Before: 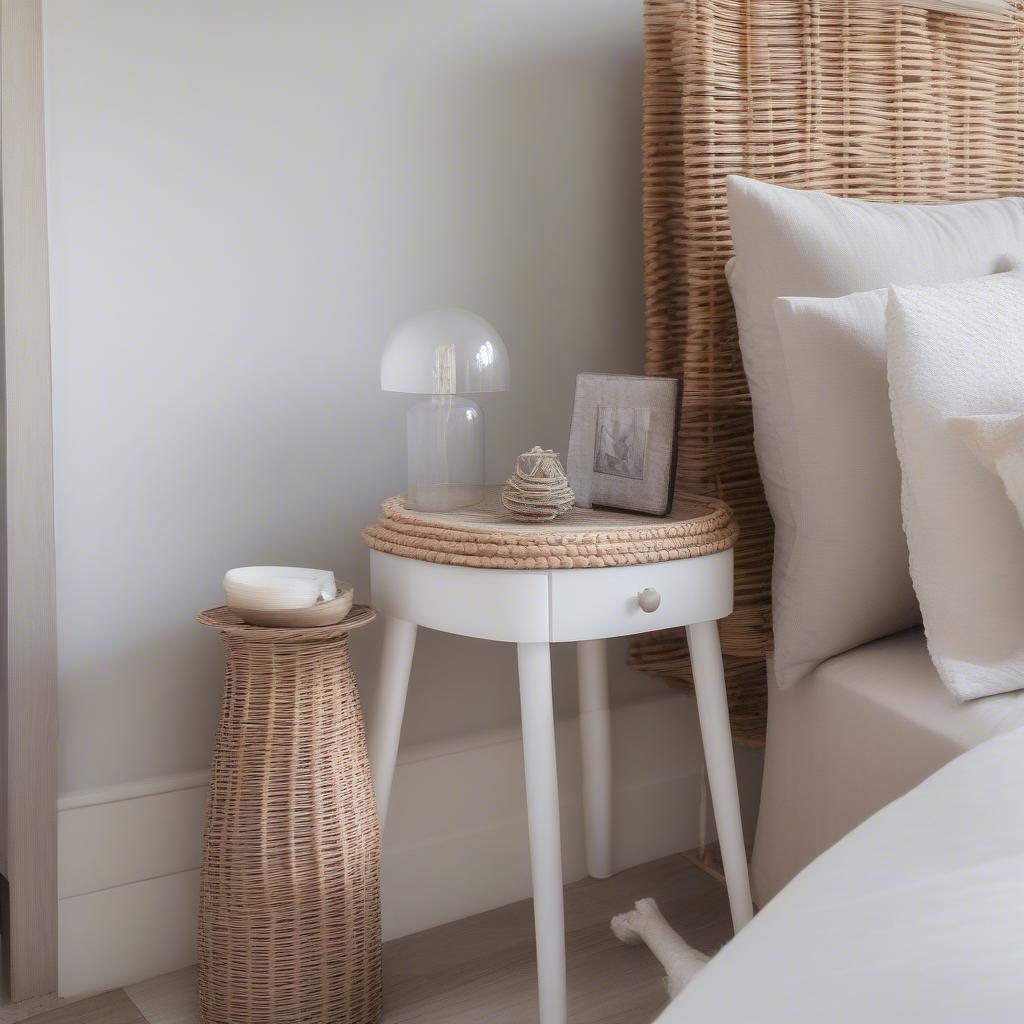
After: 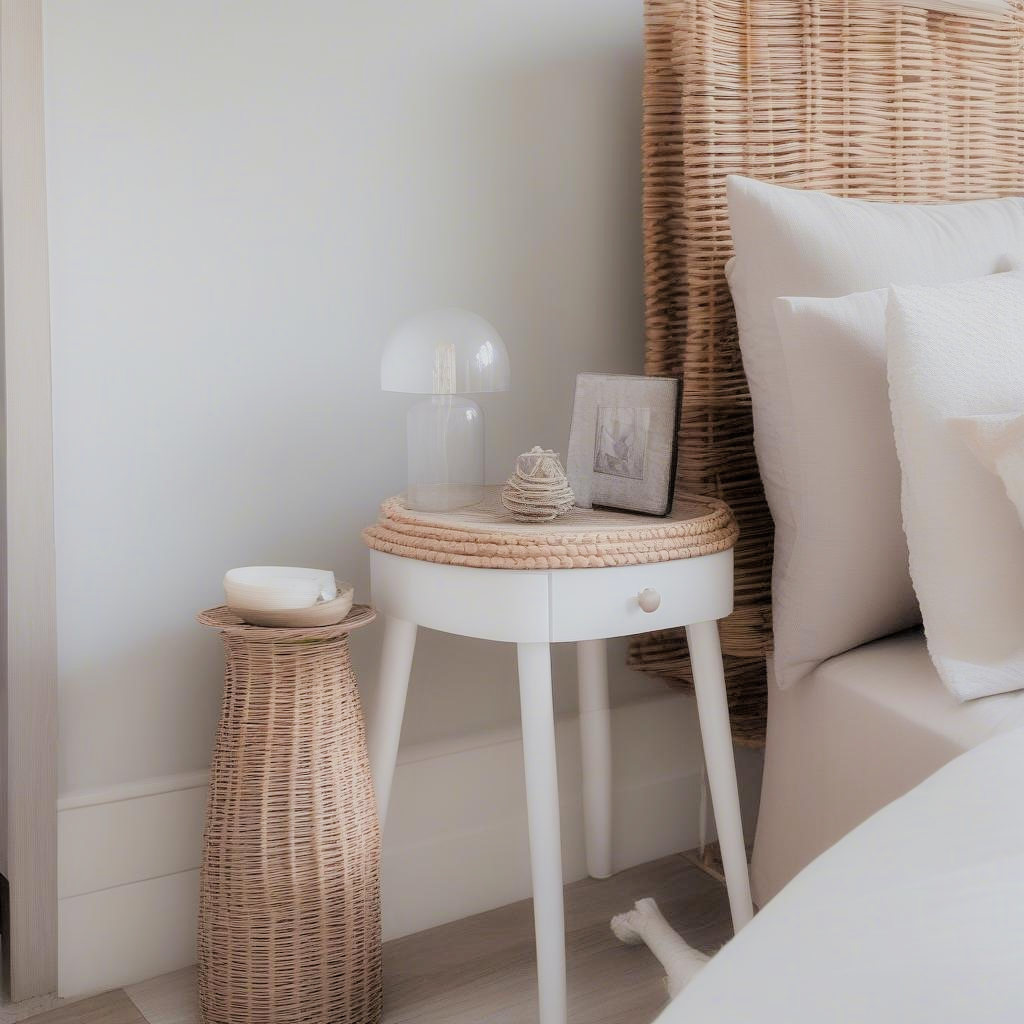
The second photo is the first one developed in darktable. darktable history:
filmic rgb: black relative exposure -4.54 EV, white relative exposure 4.77 EV, hardness 2.34, latitude 36.62%, contrast 1.047, highlights saturation mix 1.44%, shadows ↔ highlights balance 1.27%
contrast equalizer: y [[0.5, 0.488, 0.462, 0.461, 0.491, 0.5], [0.5 ×6], [0.5 ×6], [0 ×6], [0 ×6]]
exposure: black level correction 0, exposure 0.499 EV, compensate highlight preservation false
